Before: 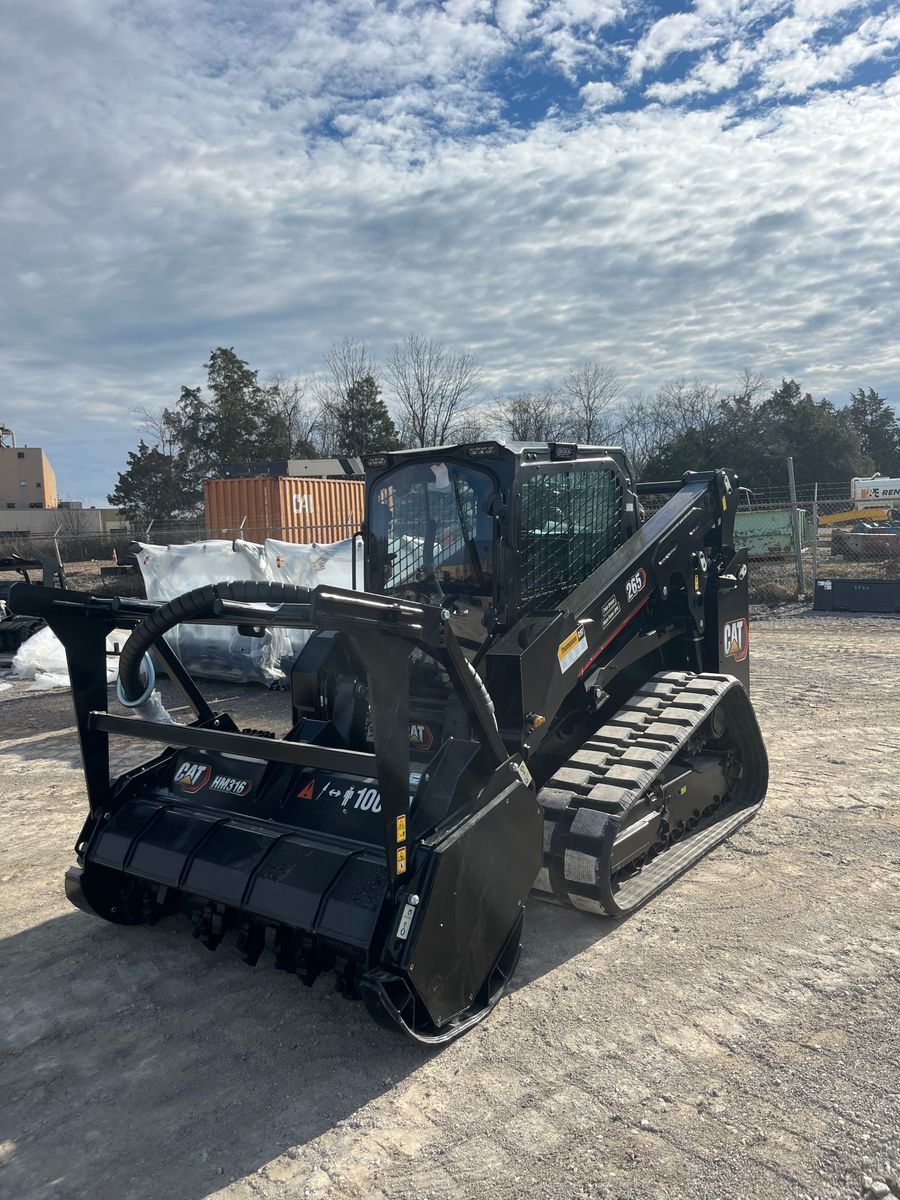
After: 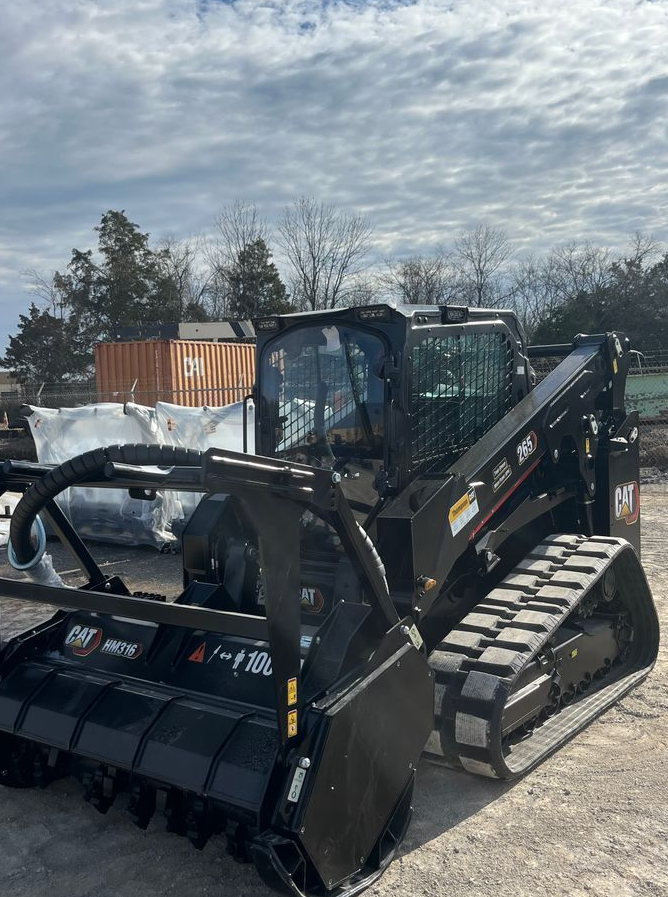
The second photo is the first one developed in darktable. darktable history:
crop and rotate: left 12.208%, top 11.435%, right 13.558%, bottom 13.792%
